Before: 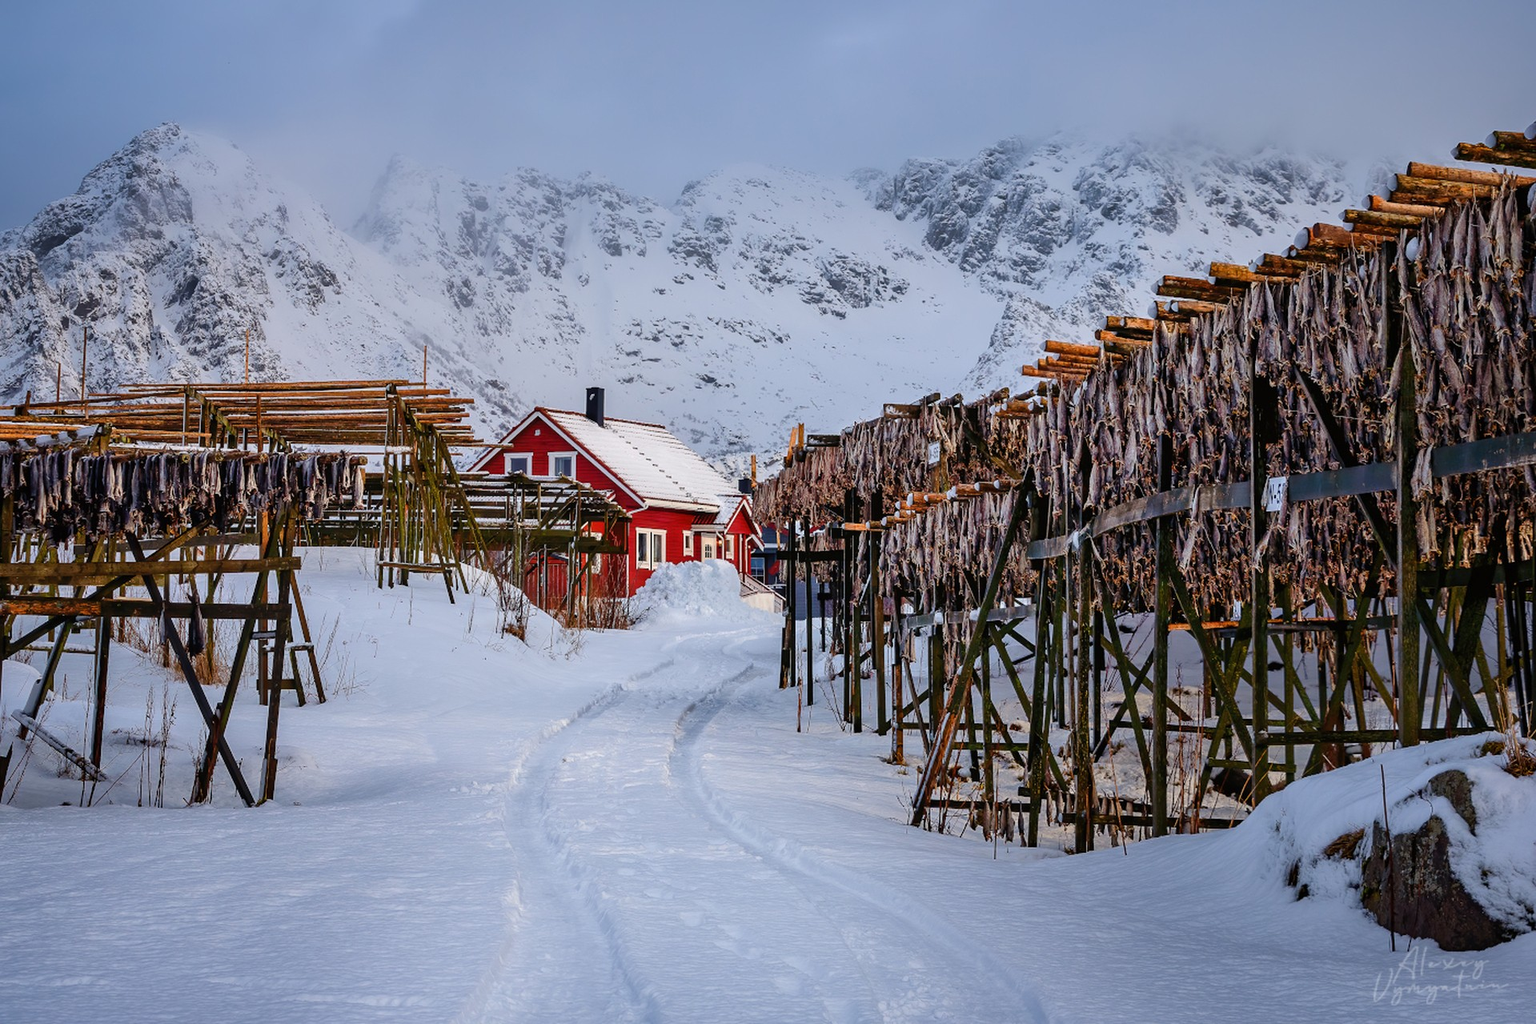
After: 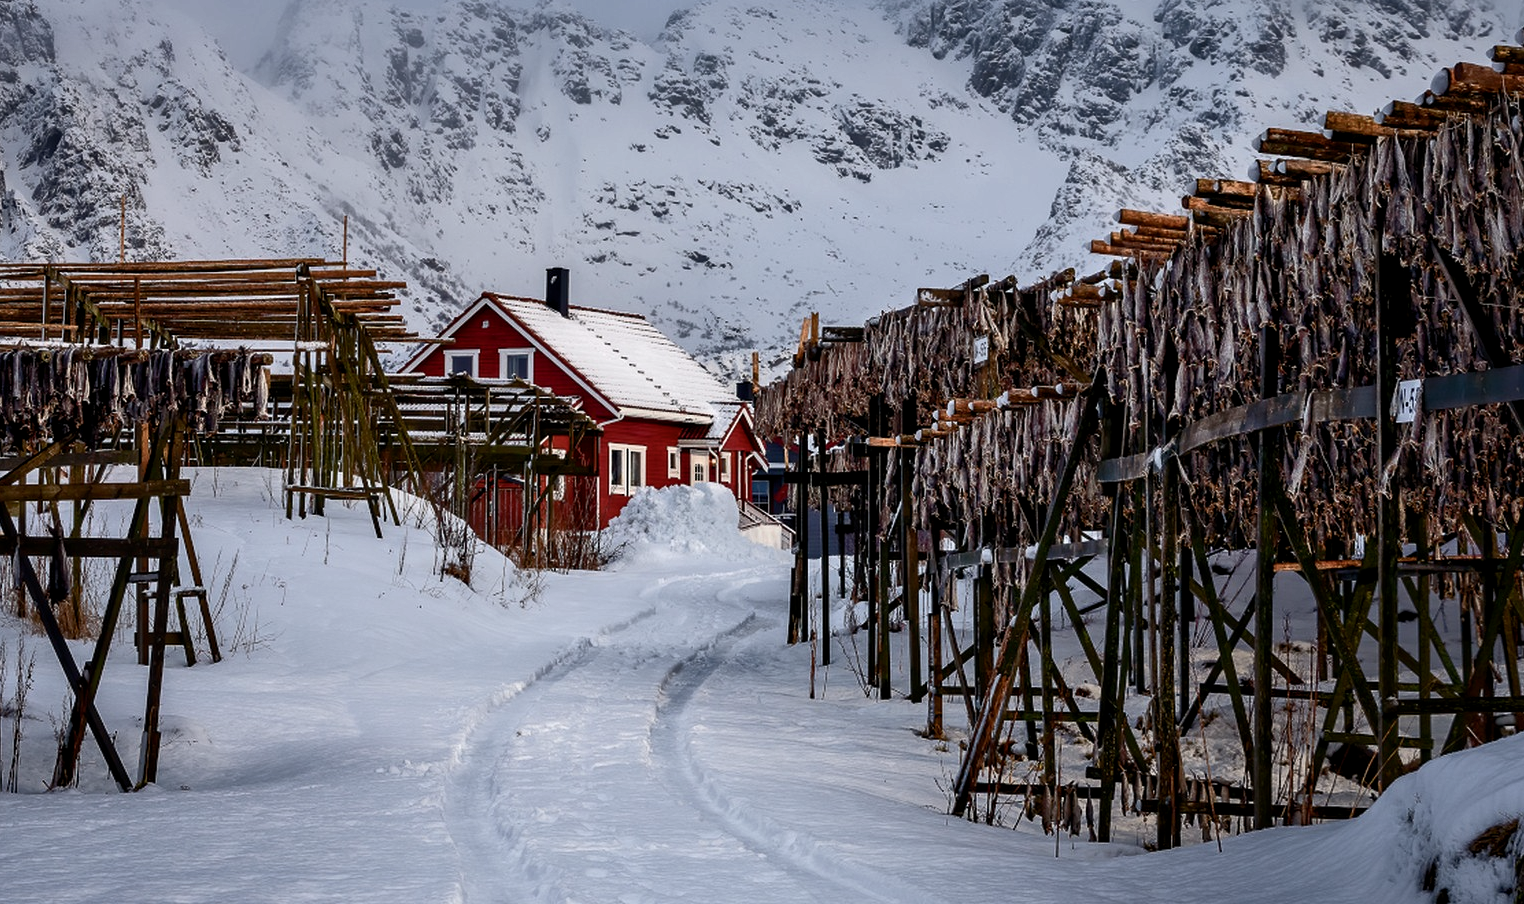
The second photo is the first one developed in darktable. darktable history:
exposure: black level correction 0.004, exposure 0.014 EV, compensate highlight preservation false
crop: left 9.712%, top 16.928%, right 10.845%, bottom 12.332%
color balance rgb: perceptual saturation grading › highlights -31.88%, perceptual saturation grading › mid-tones 5.8%, perceptual saturation grading › shadows 18.12%, perceptual brilliance grading › highlights 3.62%, perceptual brilliance grading › mid-tones -18.12%, perceptual brilliance grading › shadows -41.3%
